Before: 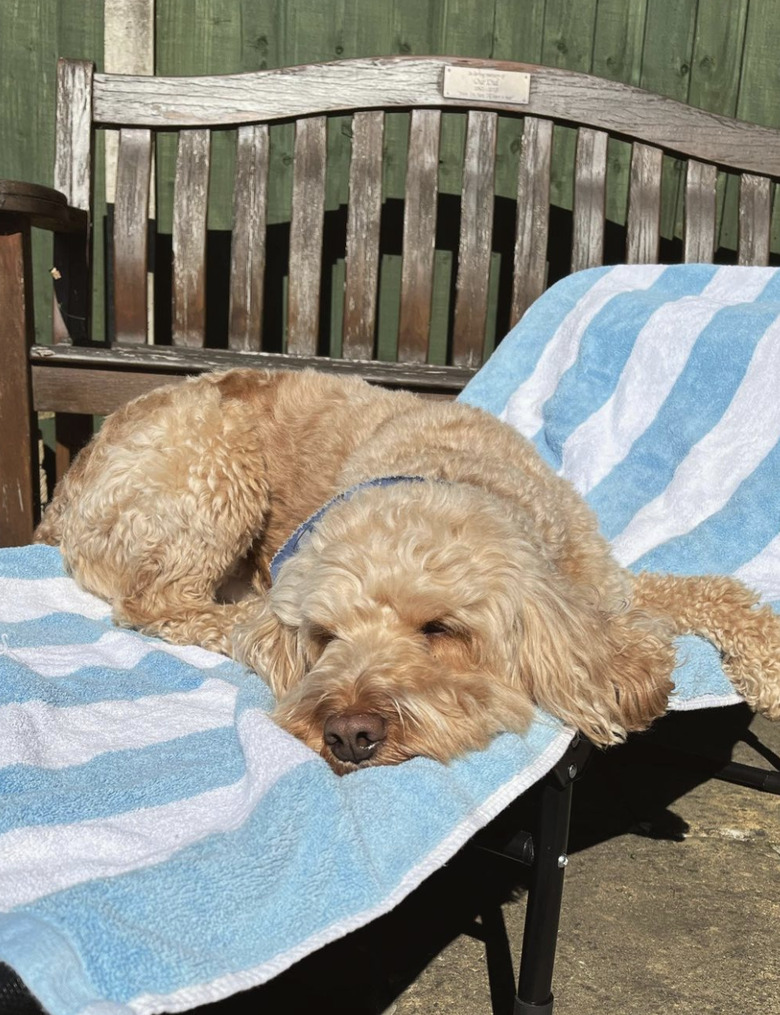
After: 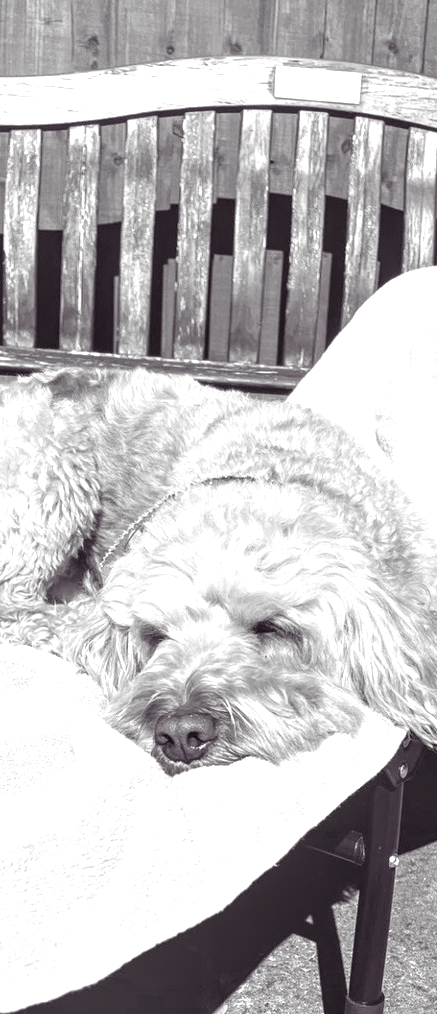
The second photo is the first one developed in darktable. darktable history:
crop: left 21.719%, right 22.168%, bottom 0.002%
exposure: black level correction 0, exposure 1.369 EV, compensate highlight preservation false
local contrast: on, module defaults
color balance rgb: shadows lift › chroma 6.327%, shadows lift › hue 304.6°, highlights gain › chroma 0.147%, highlights gain › hue 331.84°, perceptual saturation grading › global saturation 20%, perceptual saturation grading › highlights -25.507%, perceptual saturation grading › shadows 24.557%, perceptual brilliance grading › global brilliance 1.984%, perceptual brilliance grading › highlights -3.738%
color calibration: output gray [0.267, 0.423, 0.261, 0], illuminant as shot in camera, x 0.358, y 0.373, temperature 4628.91 K
